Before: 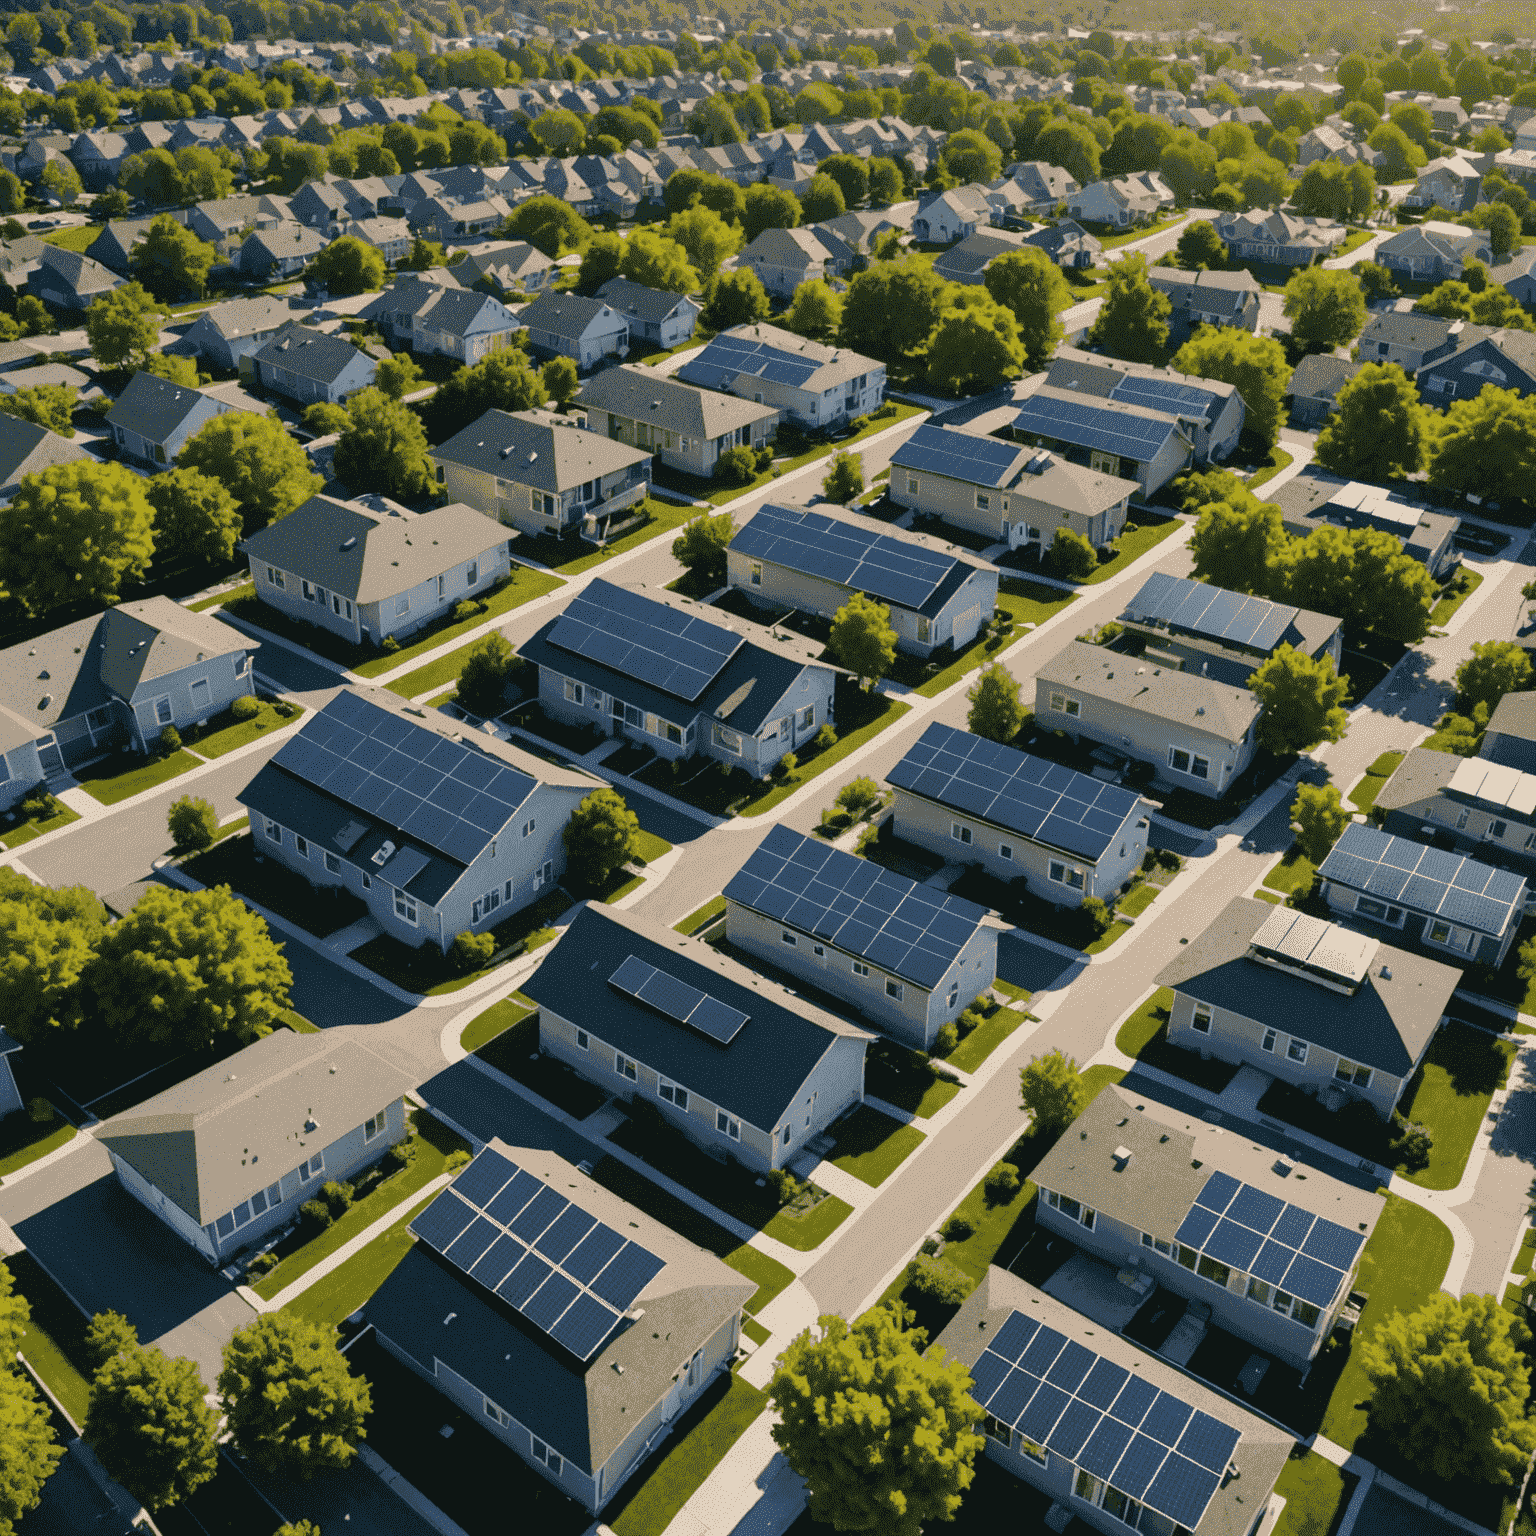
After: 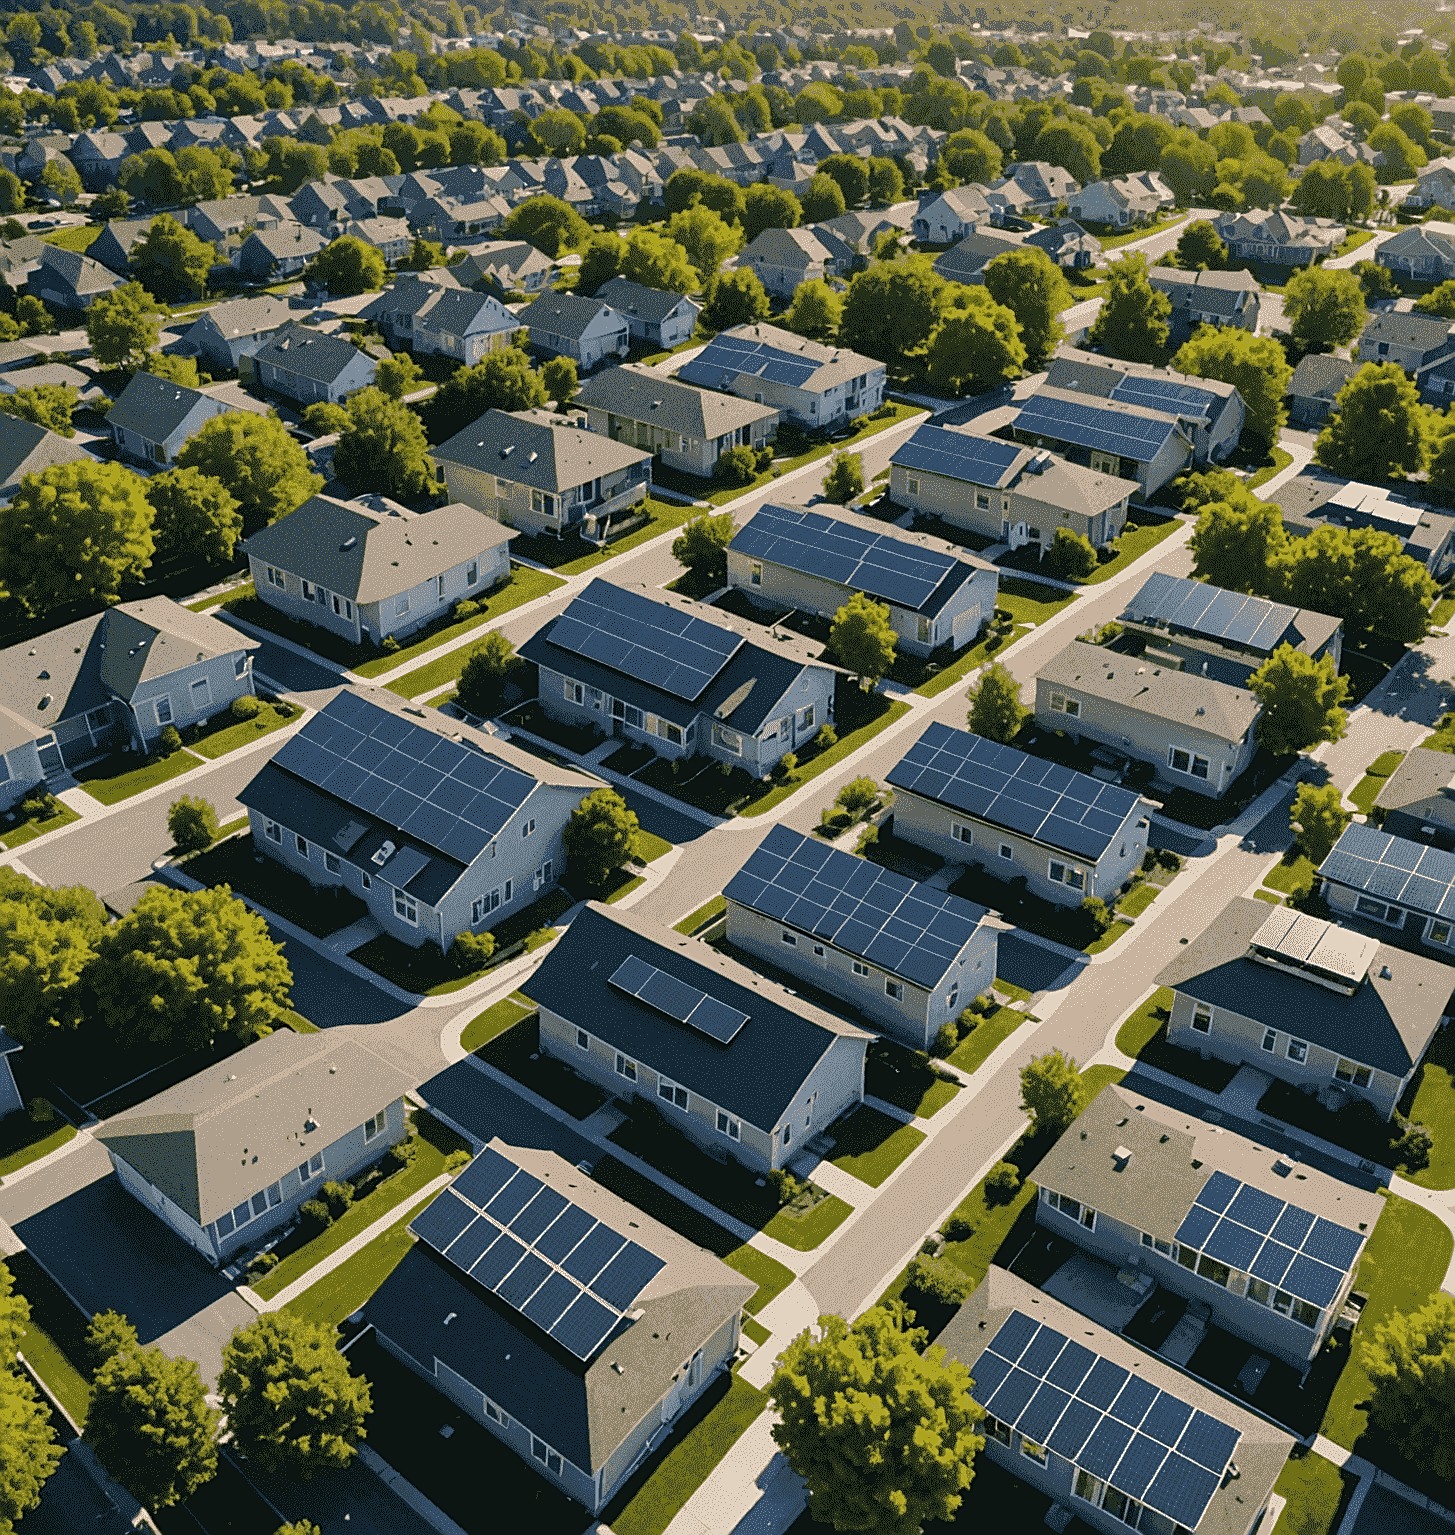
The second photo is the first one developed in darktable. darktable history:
tone curve: preserve colors none
sharpen: on, module defaults
crop and rotate: left 0%, right 5.235%
